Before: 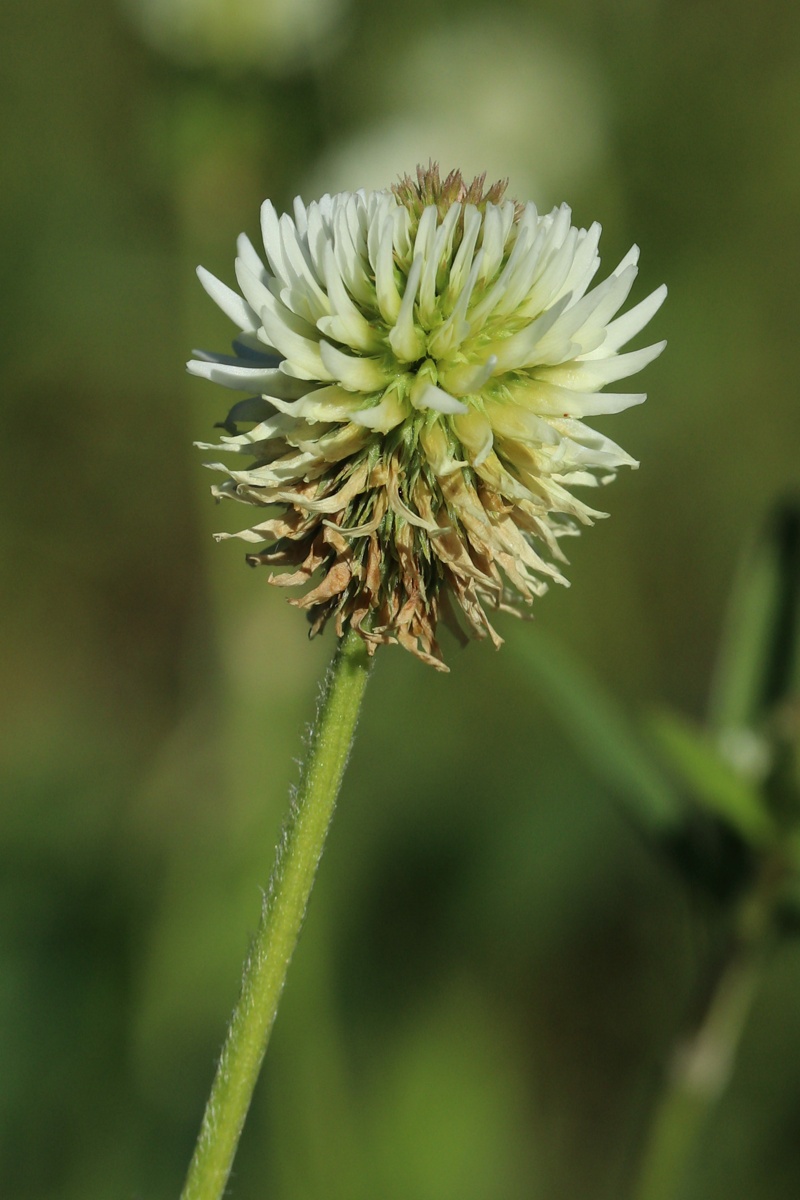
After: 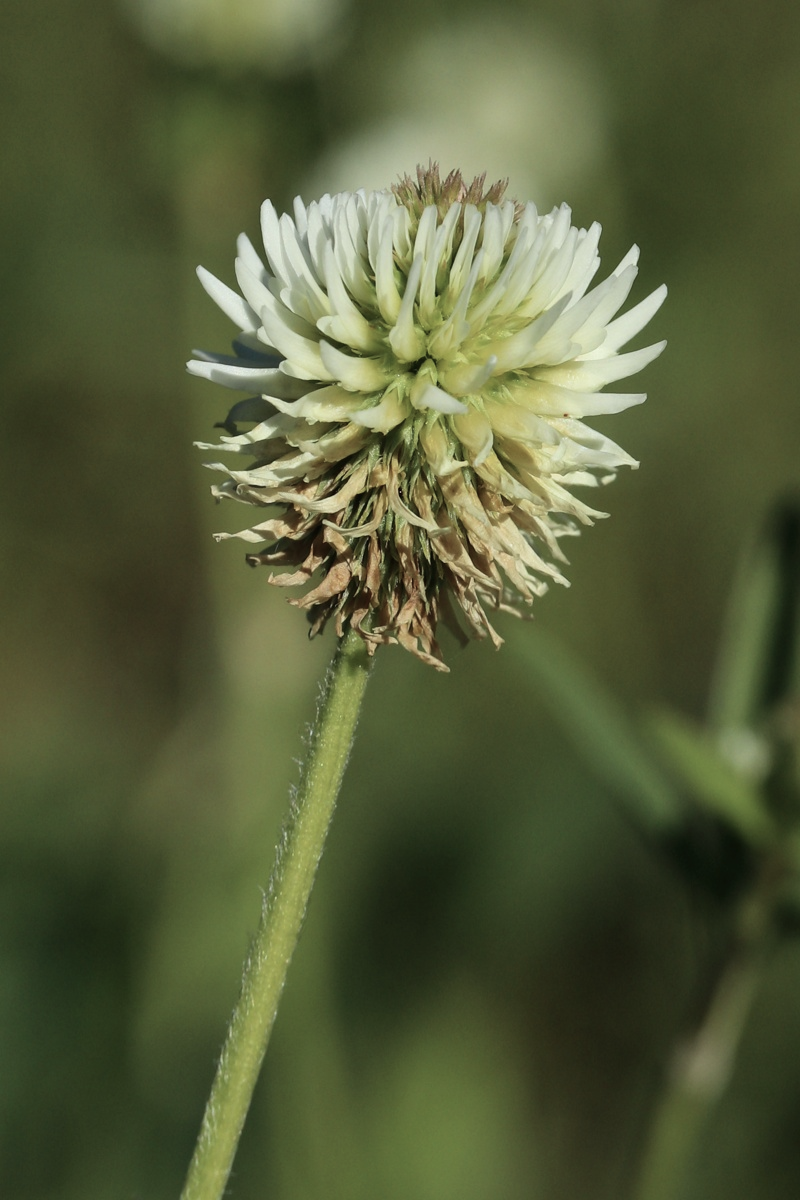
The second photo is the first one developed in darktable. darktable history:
velvia: on, module defaults
contrast brightness saturation: contrast 0.1, saturation -0.36
